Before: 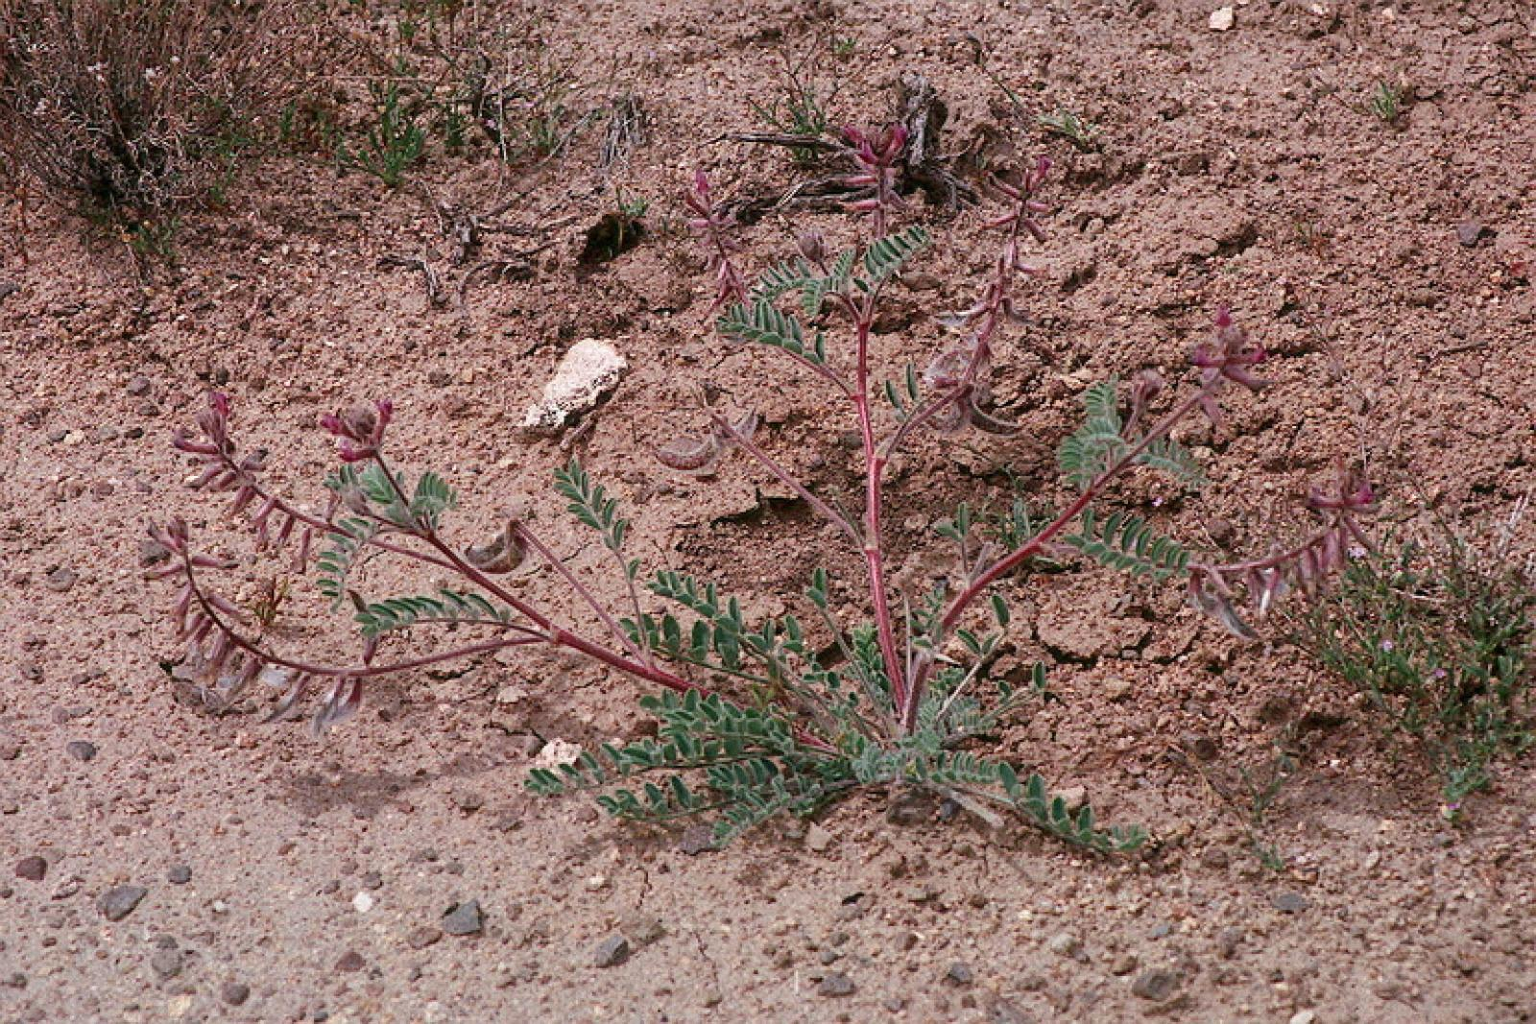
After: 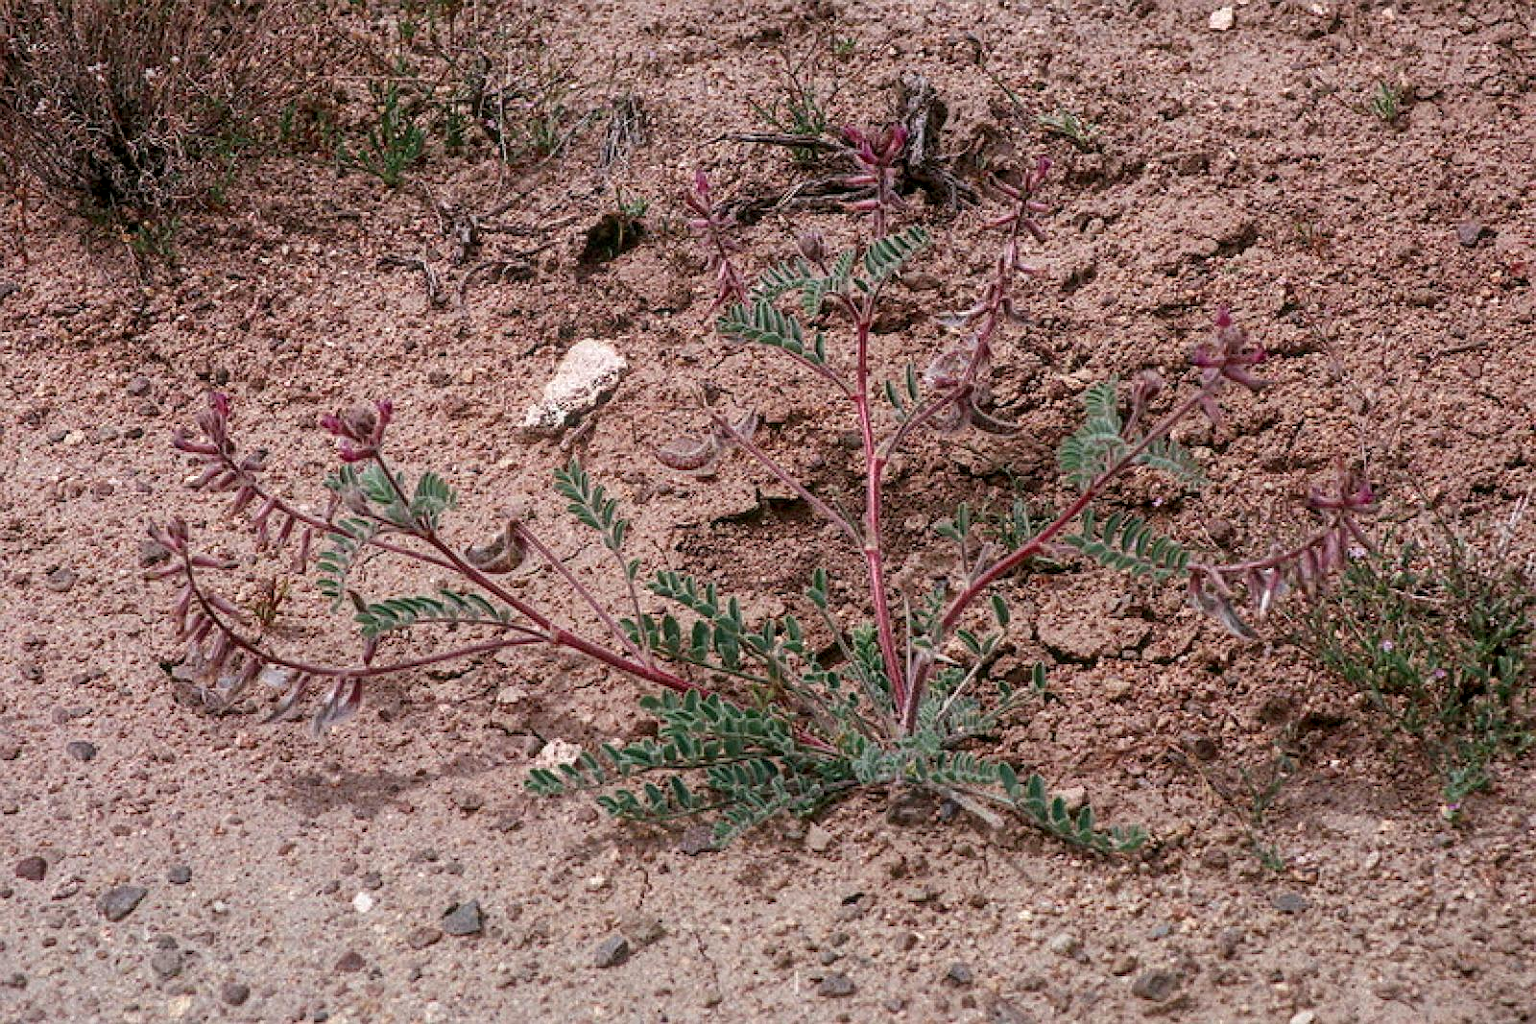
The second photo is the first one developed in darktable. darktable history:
local contrast: on, module defaults
bloom: size 16%, threshold 98%, strength 20%
